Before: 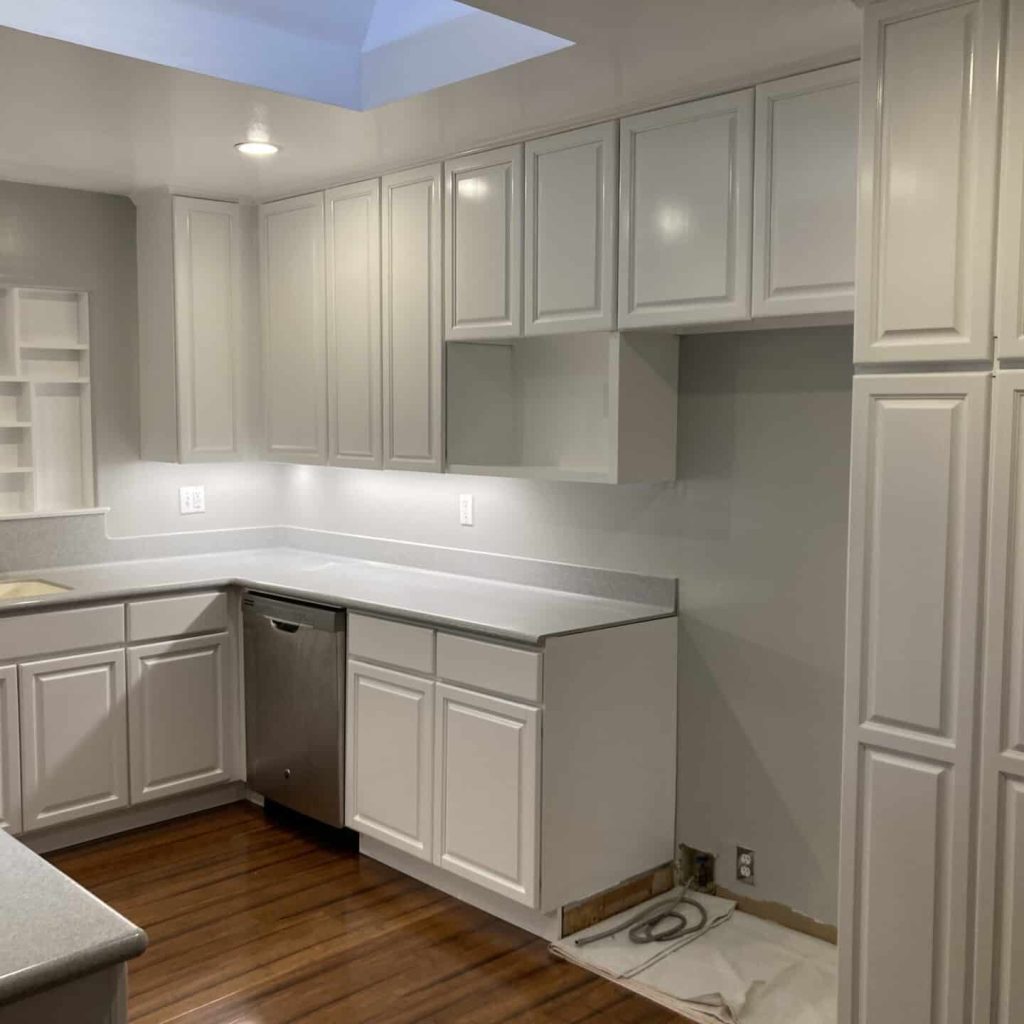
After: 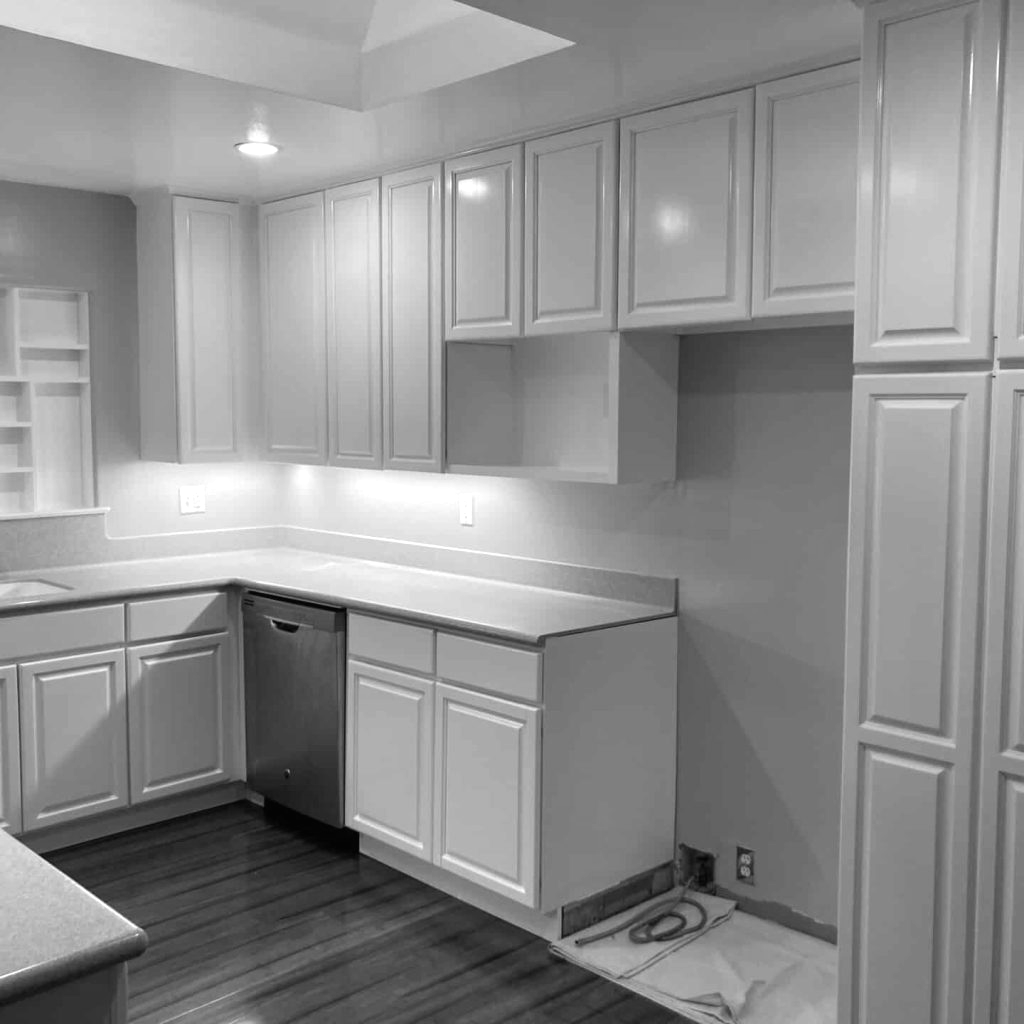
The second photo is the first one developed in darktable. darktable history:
color balance: mode lift, gamma, gain (sRGB), lift [0.997, 0.979, 1.021, 1.011], gamma [1, 1.084, 0.916, 0.998], gain [1, 0.87, 1.13, 1.101], contrast 4.55%, contrast fulcrum 38.24%, output saturation 104.09%
monochrome: on, module defaults
